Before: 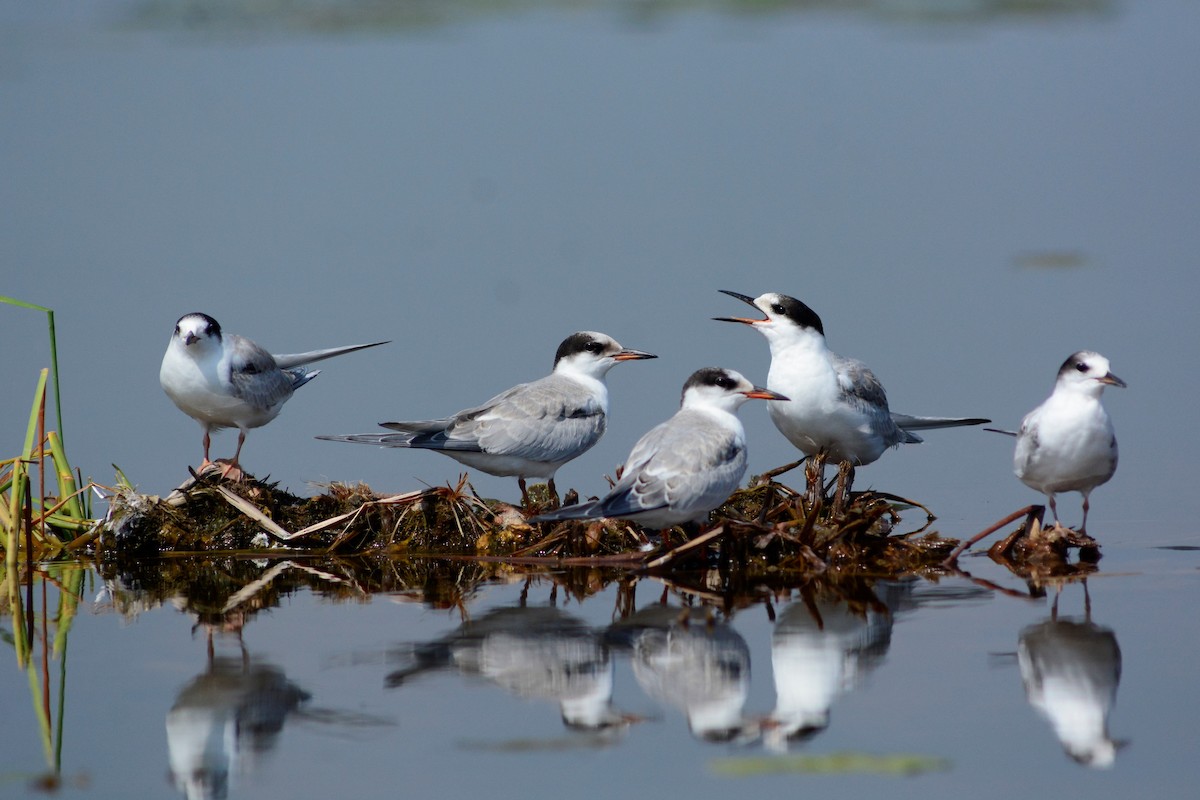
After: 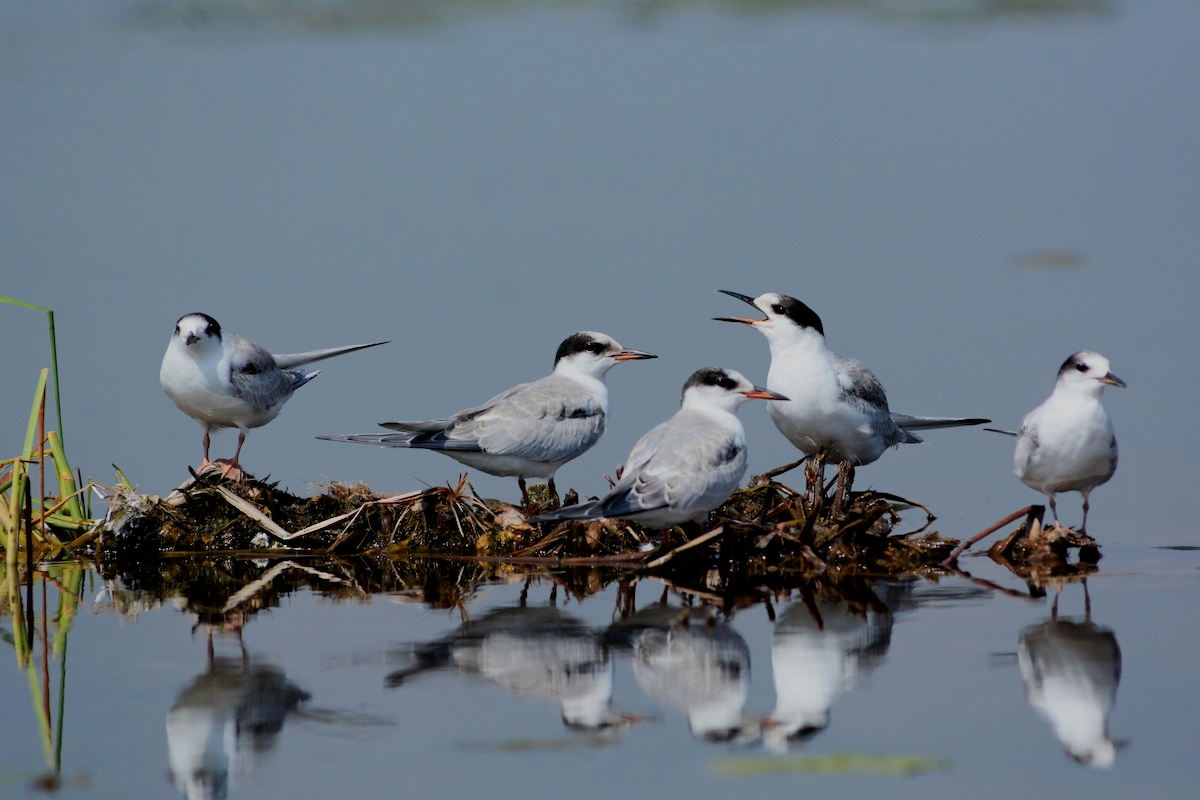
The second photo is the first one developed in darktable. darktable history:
filmic rgb: black relative exposure -7.65 EV, white relative exposure 4.56 EV, hardness 3.61, contrast 0.984
